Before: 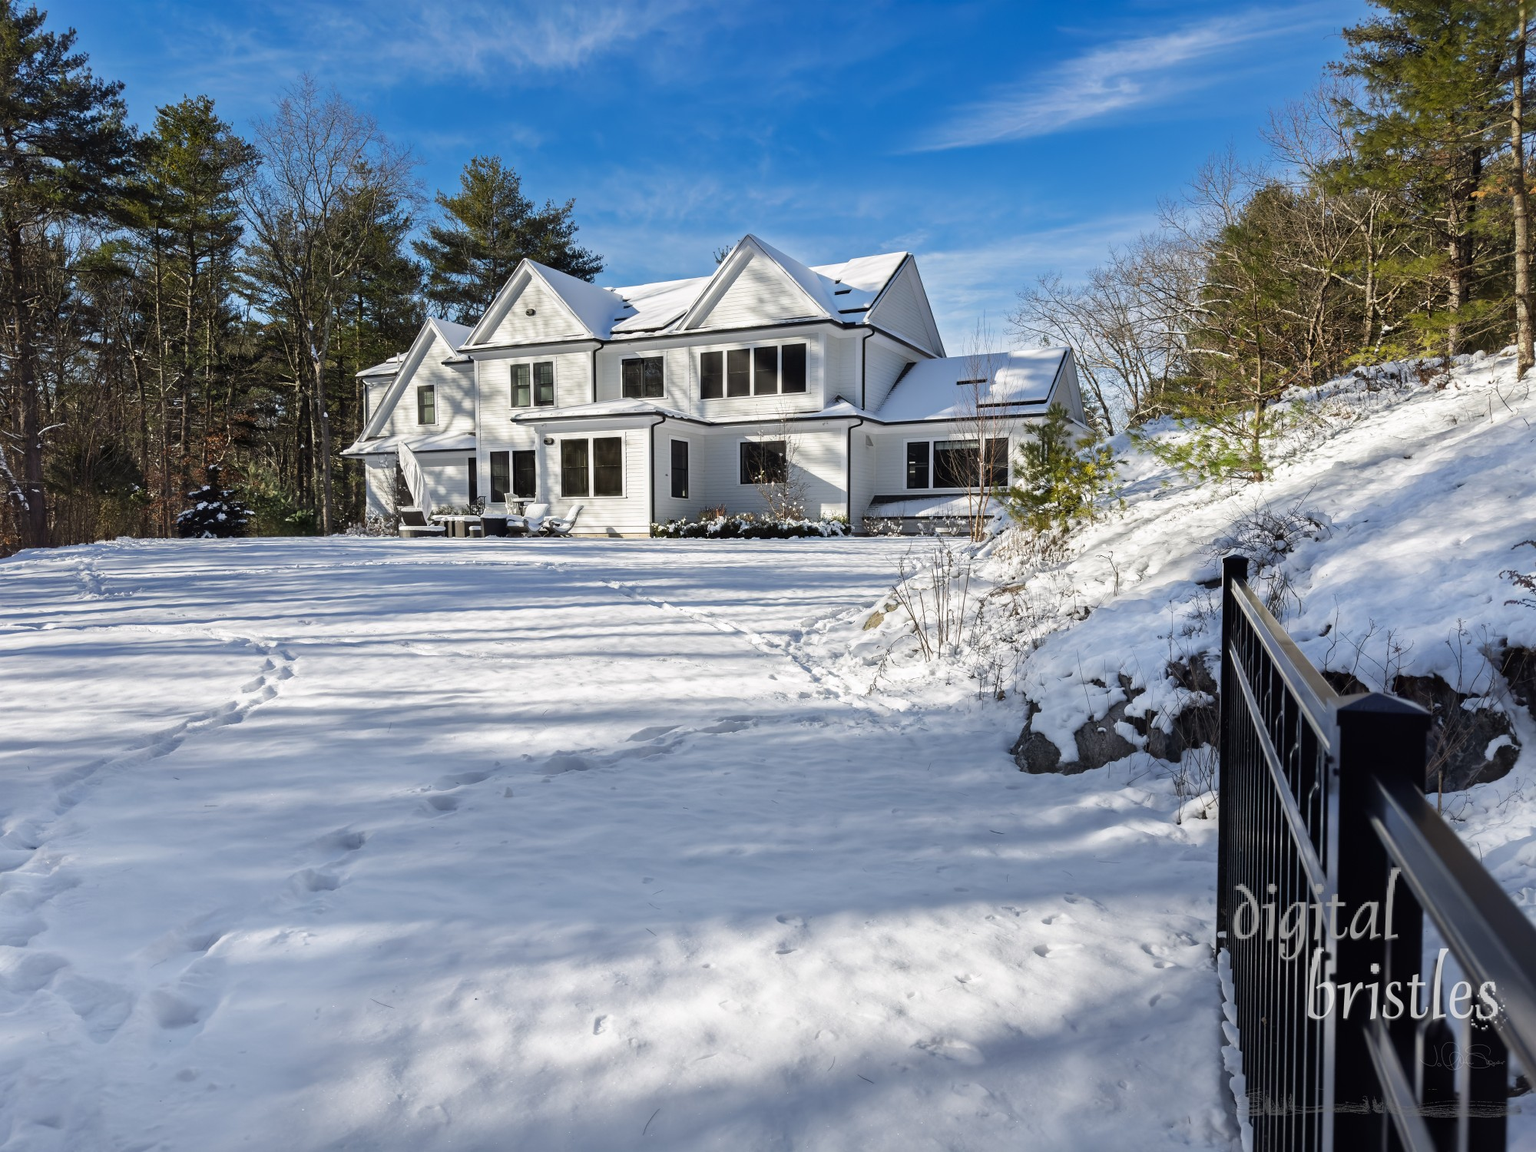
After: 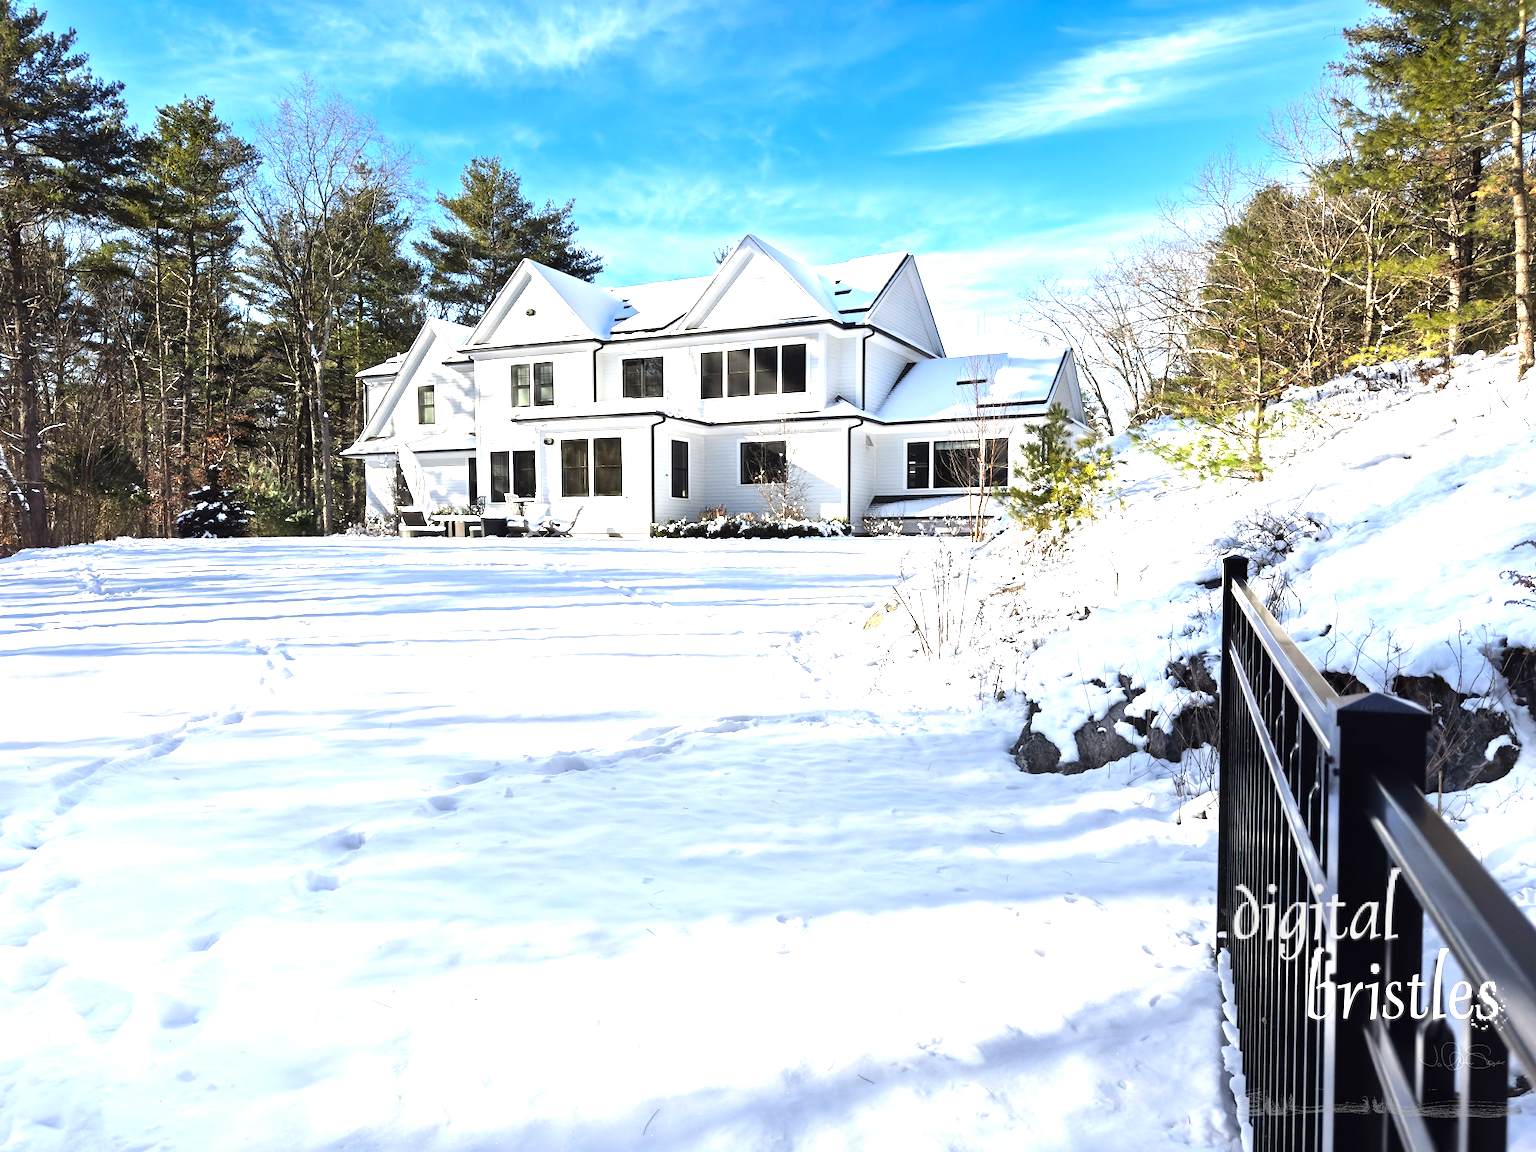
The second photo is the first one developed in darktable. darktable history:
exposure: exposure 1.2 EV, compensate highlight preservation false
white balance: emerald 1
tone equalizer: -8 EV -0.417 EV, -7 EV -0.389 EV, -6 EV -0.333 EV, -5 EV -0.222 EV, -3 EV 0.222 EV, -2 EV 0.333 EV, -1 EV 0.389 EV, +0 EV 0.417 EV, edges refinement/feathering 500, mask exposure compensation -1.57 EV, preserve details no
